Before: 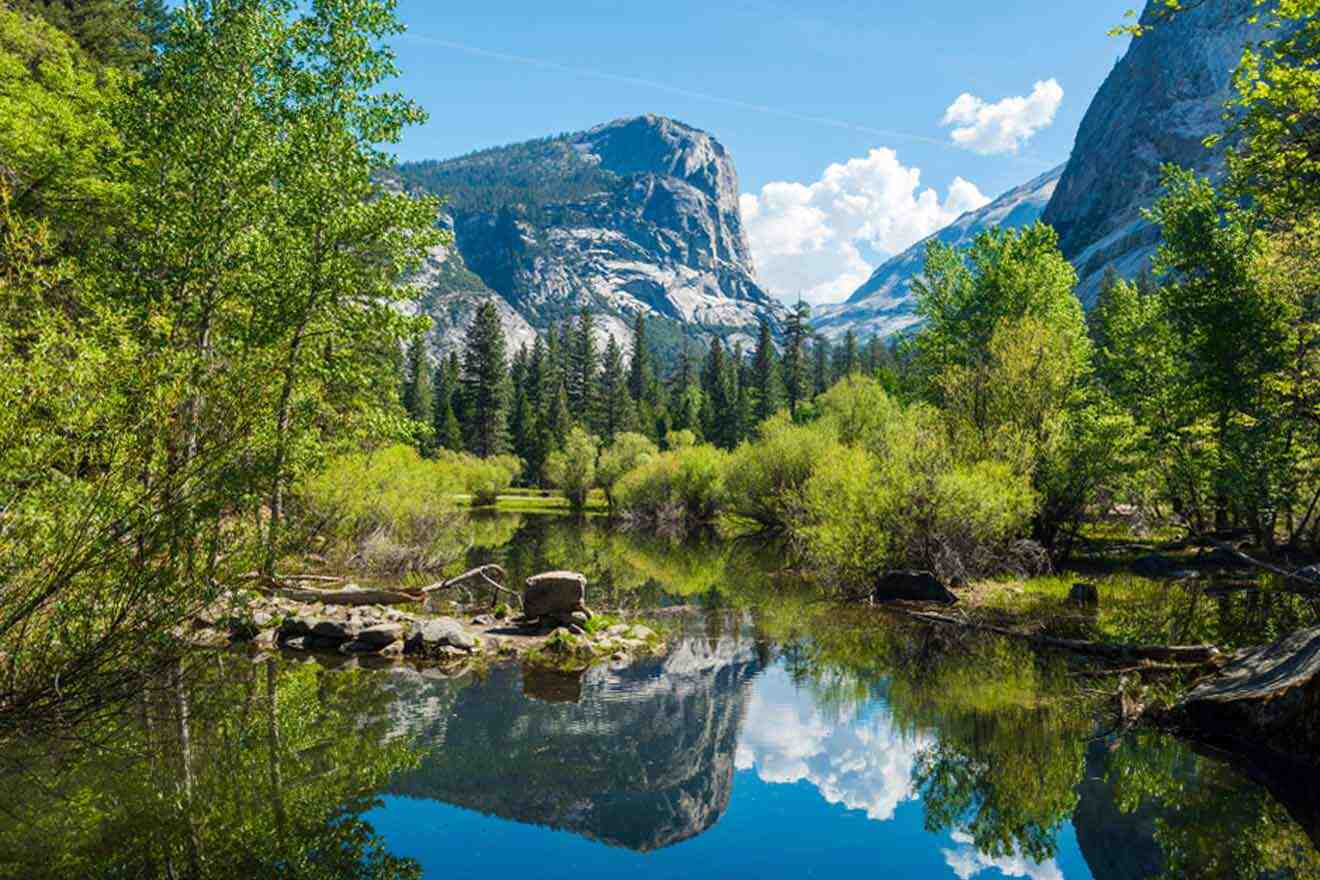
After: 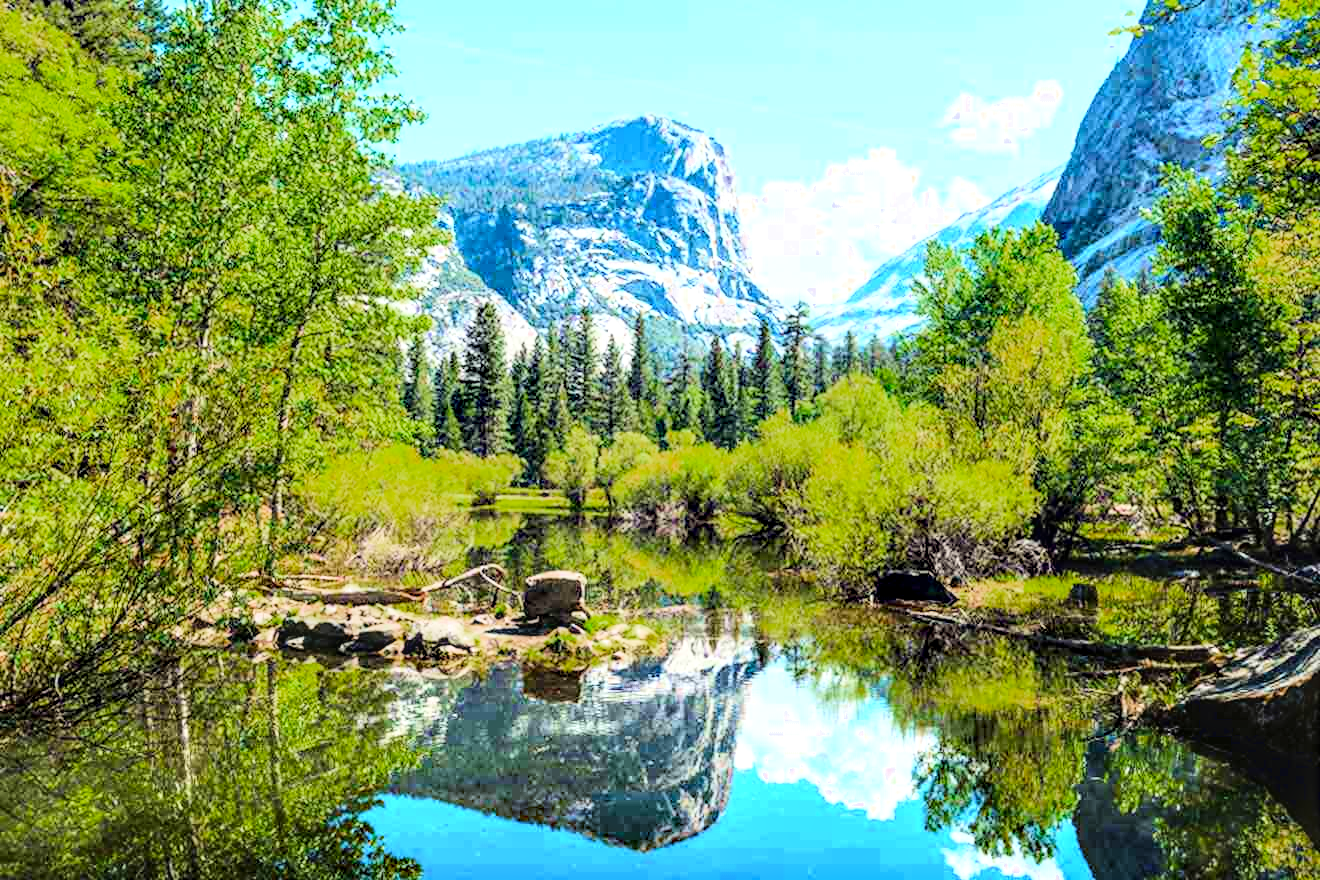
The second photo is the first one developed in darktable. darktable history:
base curve: curves: ch0 [(0, 0) (0.007, 0.004) (0.027, 0.03) (0.046, 0.07) (0.207, 0.54) (0.442, 0.872) (0.673, 0.972) (1, 1)], fusion 1
color zones: curves: ch0 [(0.27, 0.396) (0.563, 0.504) (0.75, 0.5) (0.787, 0.307)]
local contrast: detail 130%
